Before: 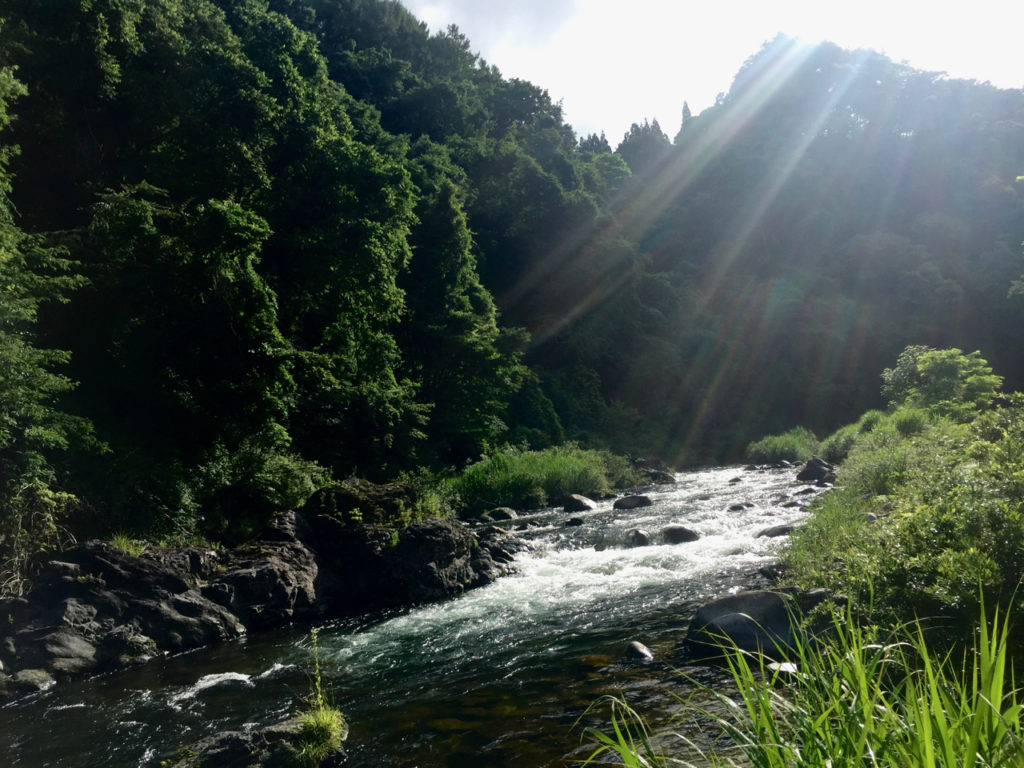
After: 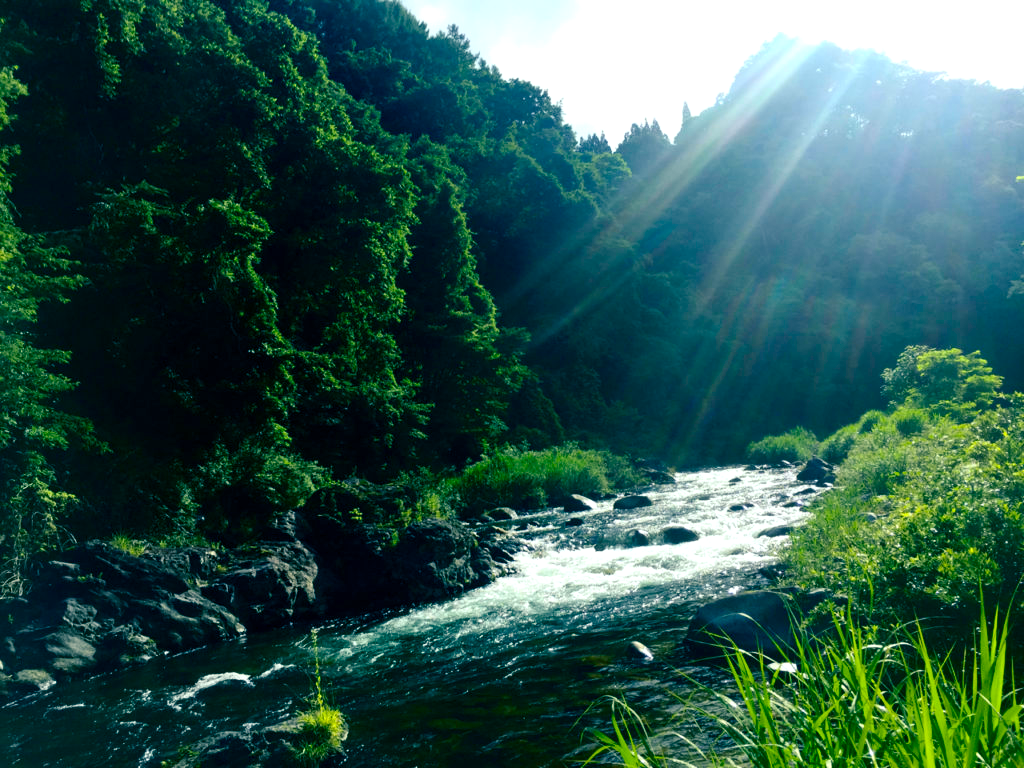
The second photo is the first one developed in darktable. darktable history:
contrast brightness saturation: contrast 0.105, brightness 0.04, saturation 0.087
color balance rgb: shadows lift › luminance -28.837%, shadows lift › chroma 10.239%, shadows lift › hue 232.09°, highlights gain › chroma 0.102%, highlights gain › hue 330.78°, perceptual saturation grading › global saturation 29.828%, perceptual brilliance grading › global brilliance 9.738%
color correction: highlights a* -6.78, highlights b* 0.701
